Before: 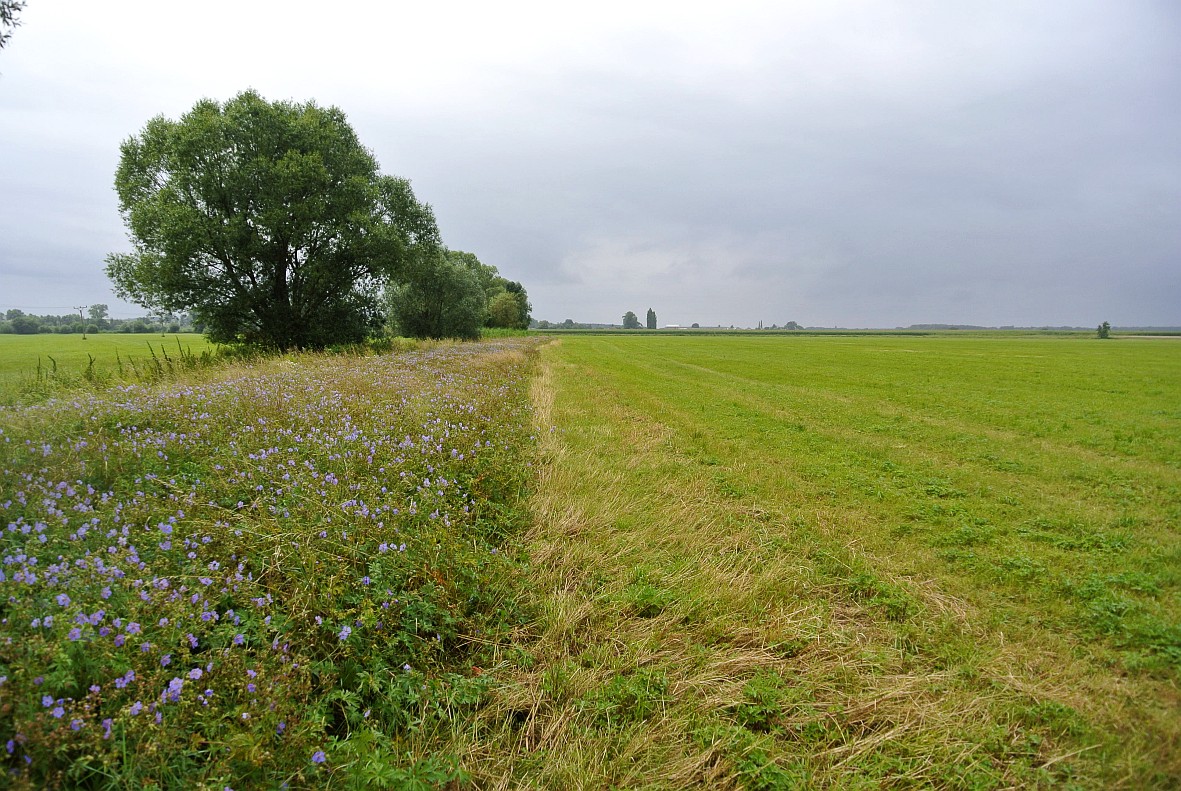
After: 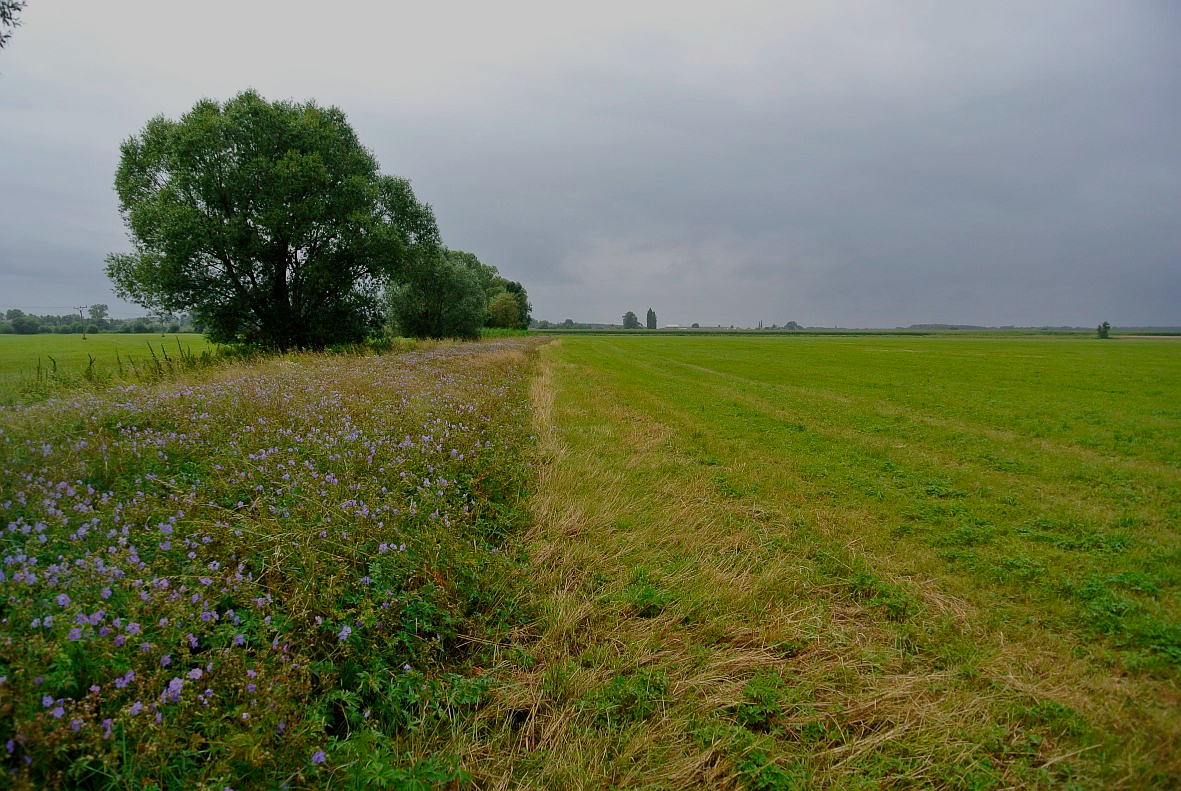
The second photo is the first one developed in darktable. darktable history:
exposure: black level correction 0, exposure -0.826 EV, compensate exposure bias true, compensate highlight preservation false
